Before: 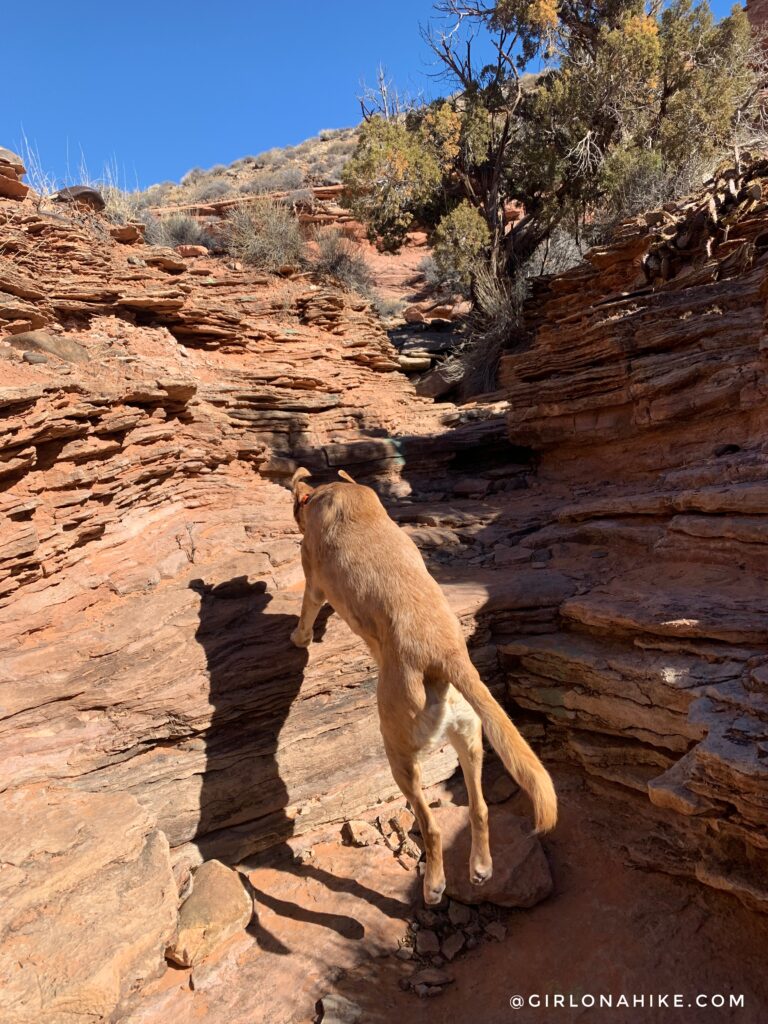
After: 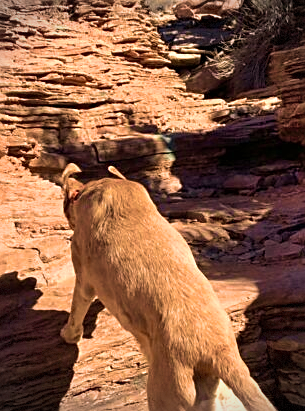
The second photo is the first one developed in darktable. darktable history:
velvia: strength 73.96%
color correction: highlights a* 6.03, highlights b* 4.71
crop: left 29.971%, top 29.69%, right 29.97%, bottom 30.168%
sharpen: on, module defaults
vignetting: dithering 8-bit output
shadows and highlights: radius 46.97, white point adjustment 6.47, compress 79.91%, soften with gaussian
